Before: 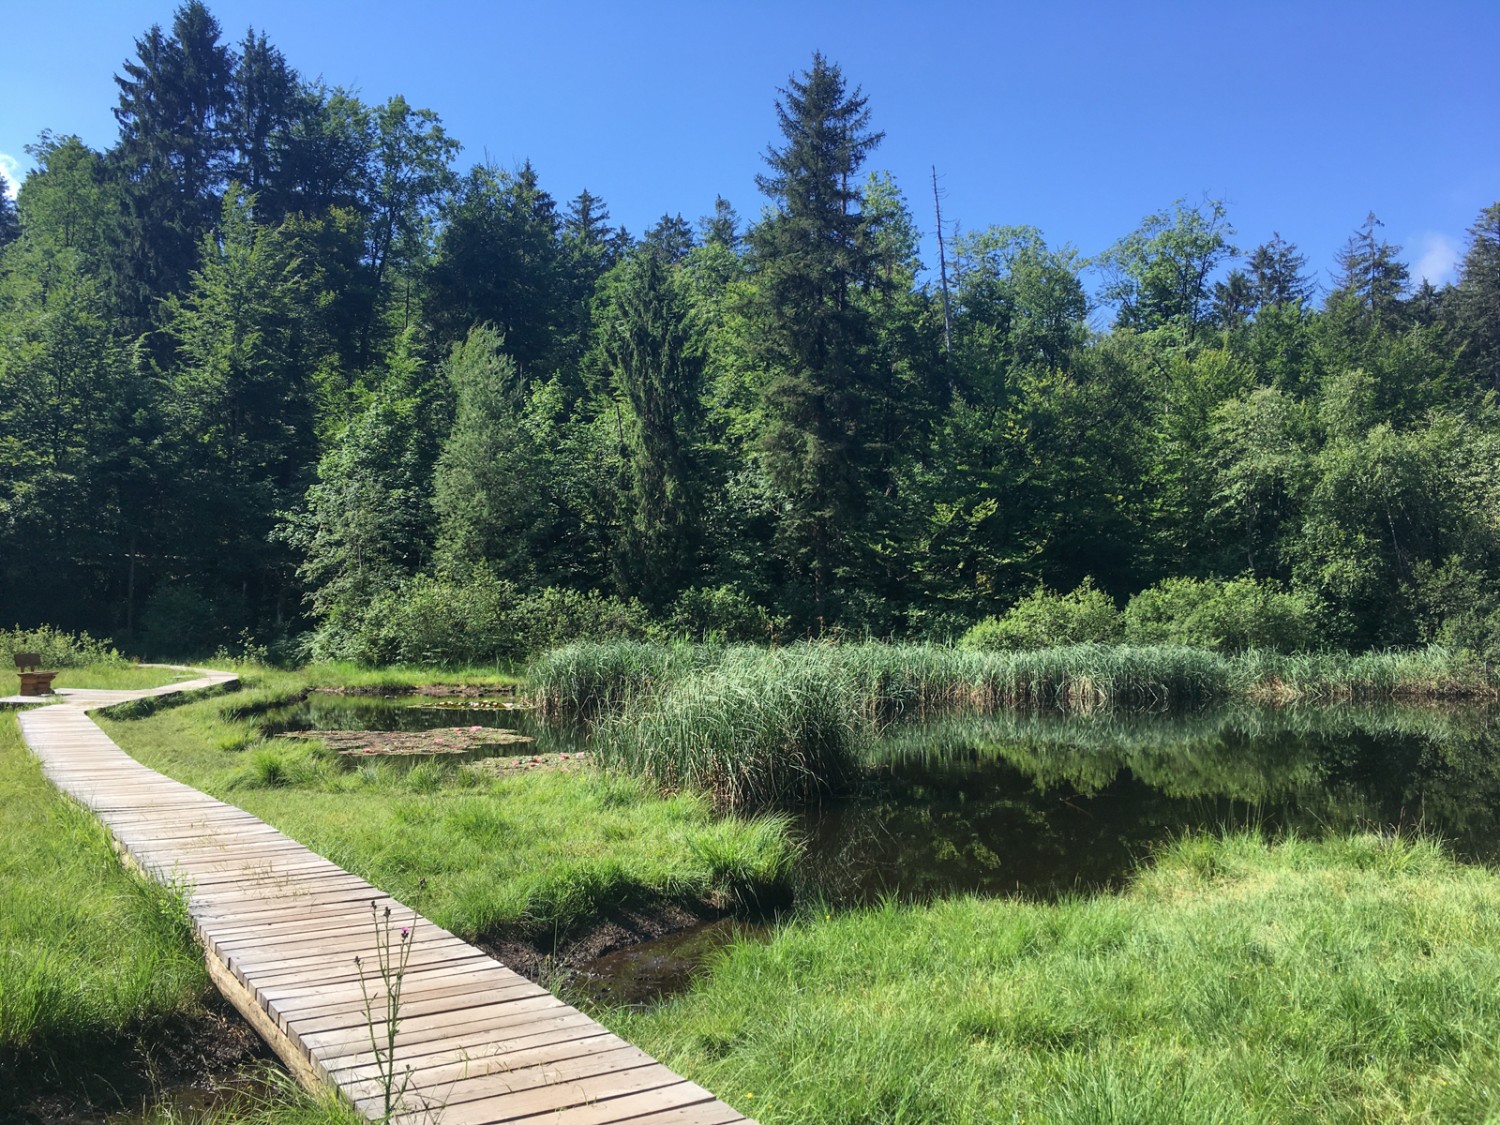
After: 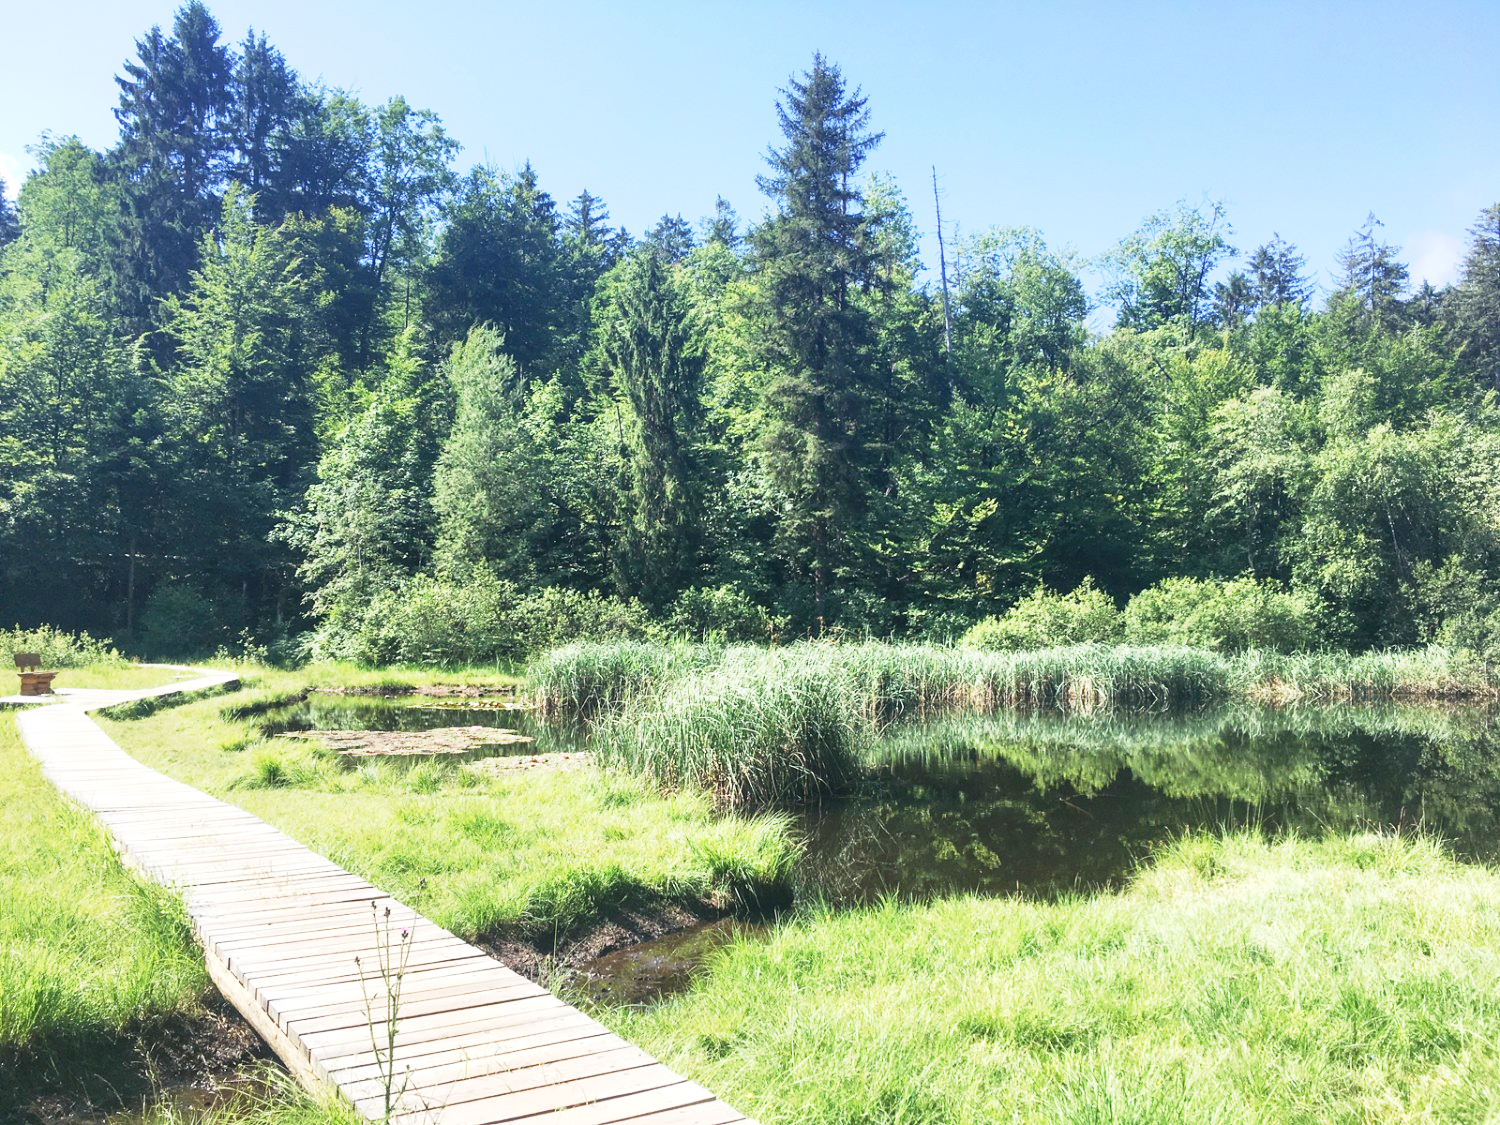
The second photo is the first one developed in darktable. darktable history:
exposure: black level correction 0, exposure 1.029 EV, compensate highlight preservation false
base curve: curves: ch0 [(0, 0) (0.088, 0.125) (0.176, 0.251) (0.354, 0.501) (0.613, 0.749) (1, 0.877)], preserve colors none
